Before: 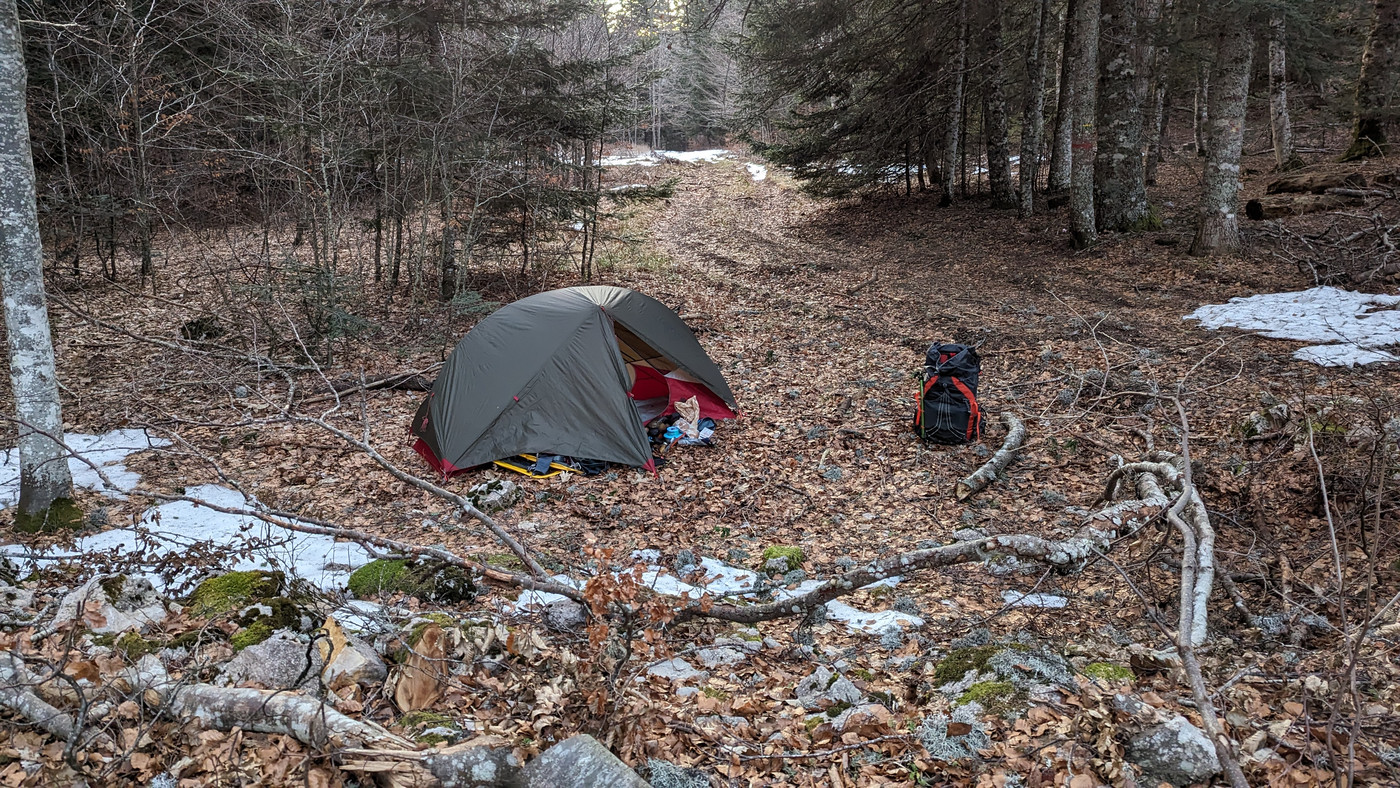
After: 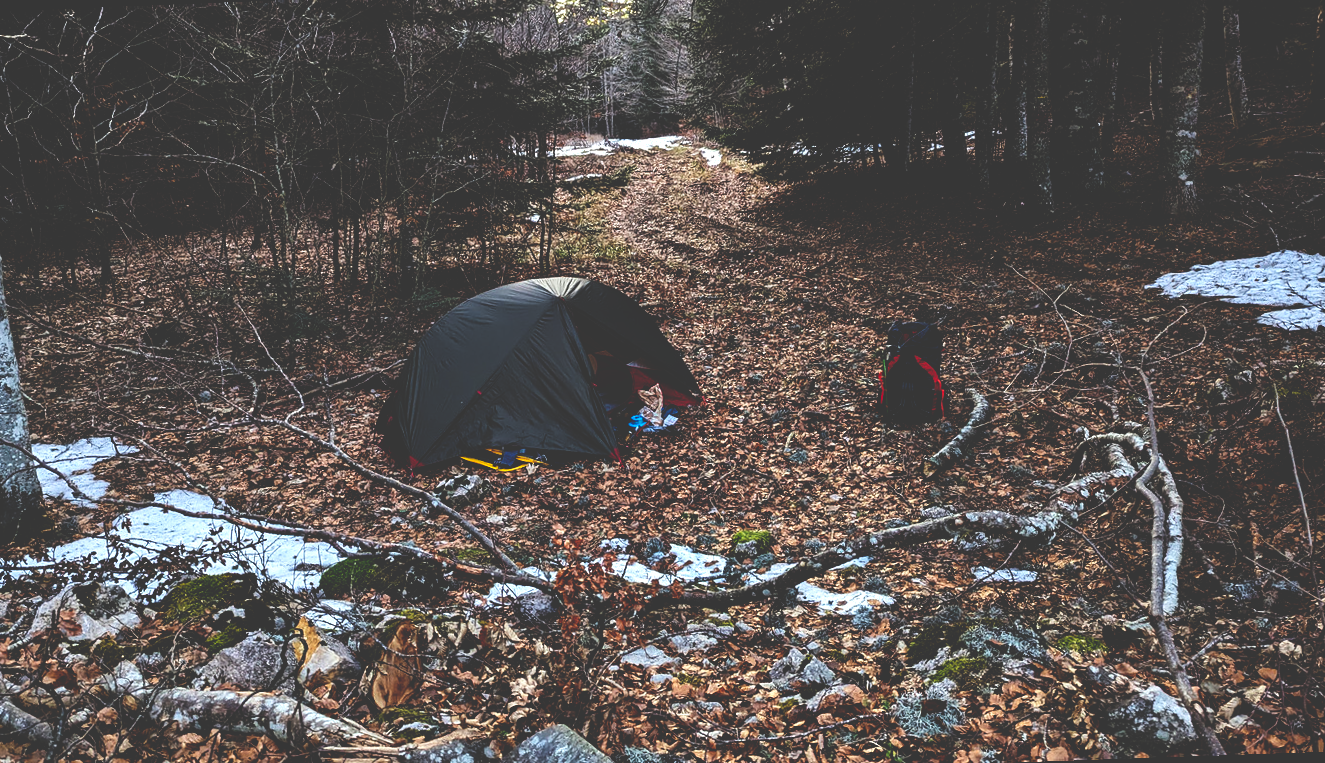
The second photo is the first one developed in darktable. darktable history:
rotate and perspective: rotation -2.12°, lens shift (vertical) 0.009, lens shift (horizontal) -0.008, automatic cropping original format, crop left 0.036, crop right 0.964, crop top 0.05, crop bottom 0.959
base curve: curves: ch0 [(0, 0.036) (0.083, 0.04) (0.804, 1)], preserve colors none
